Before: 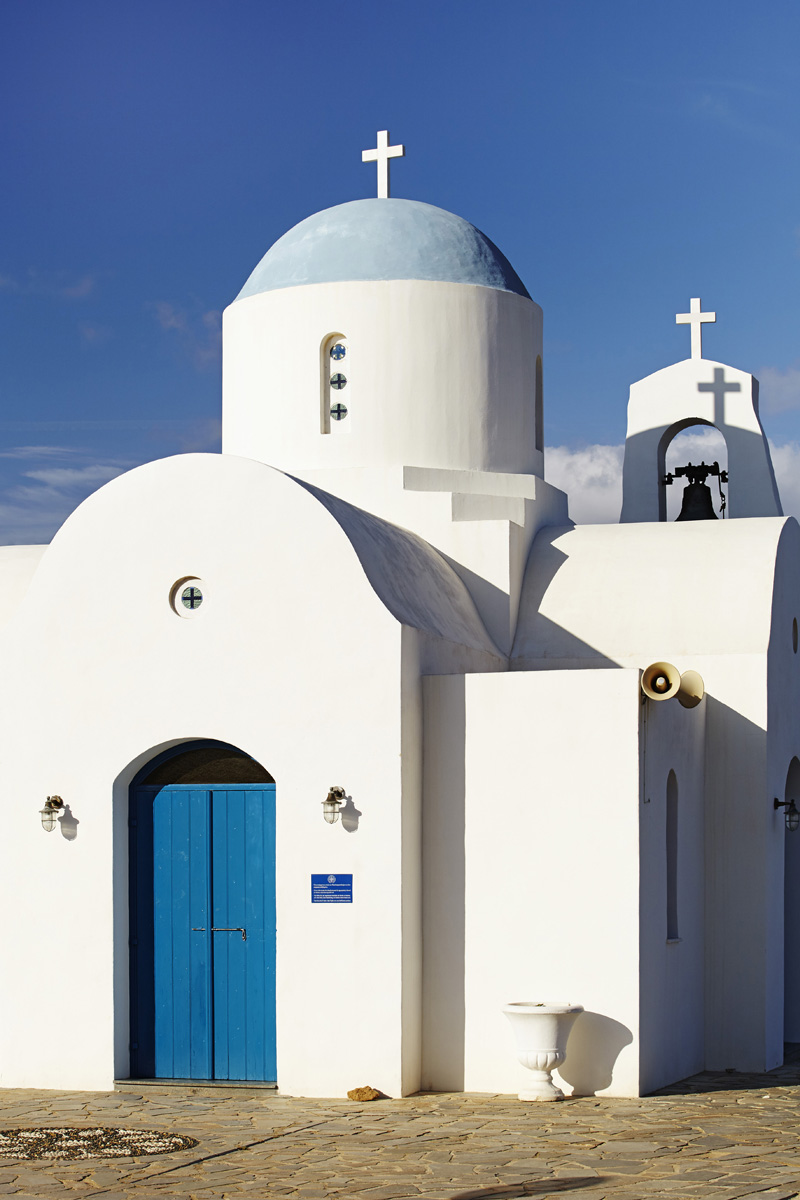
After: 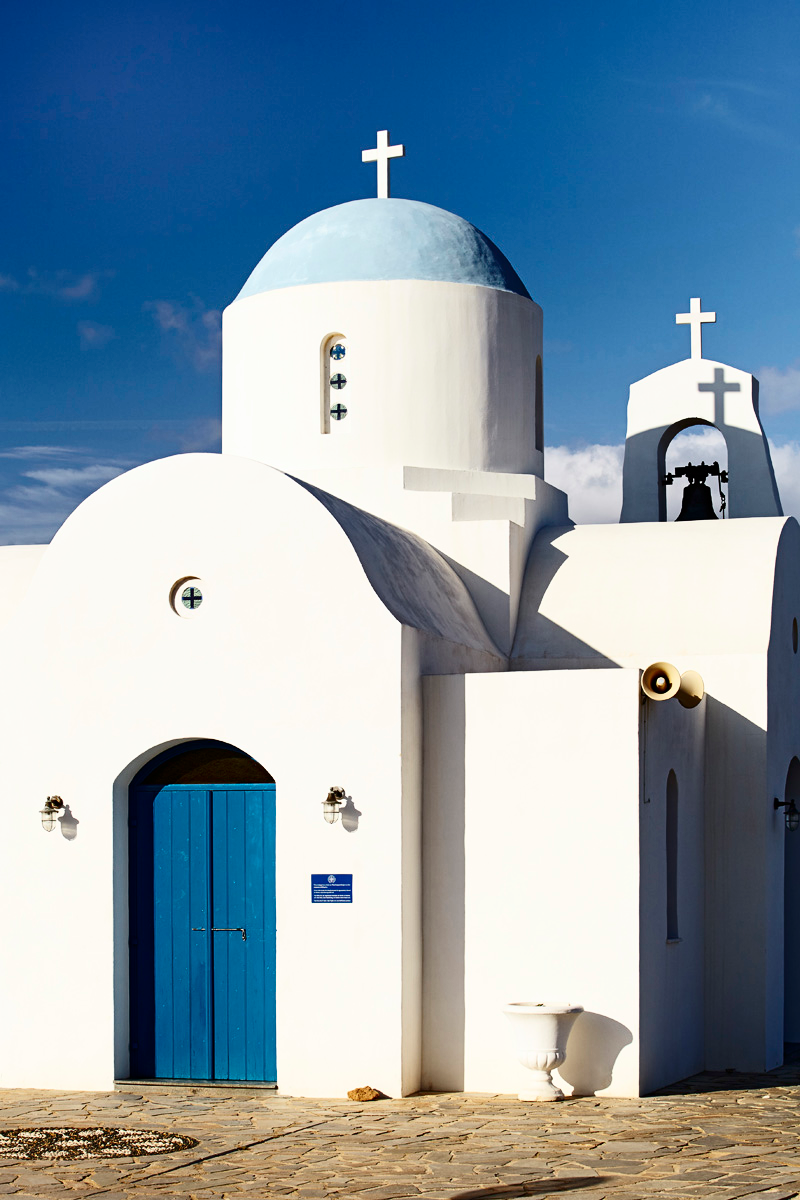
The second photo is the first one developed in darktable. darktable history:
contrast brightness saturation: contrast 0.278
